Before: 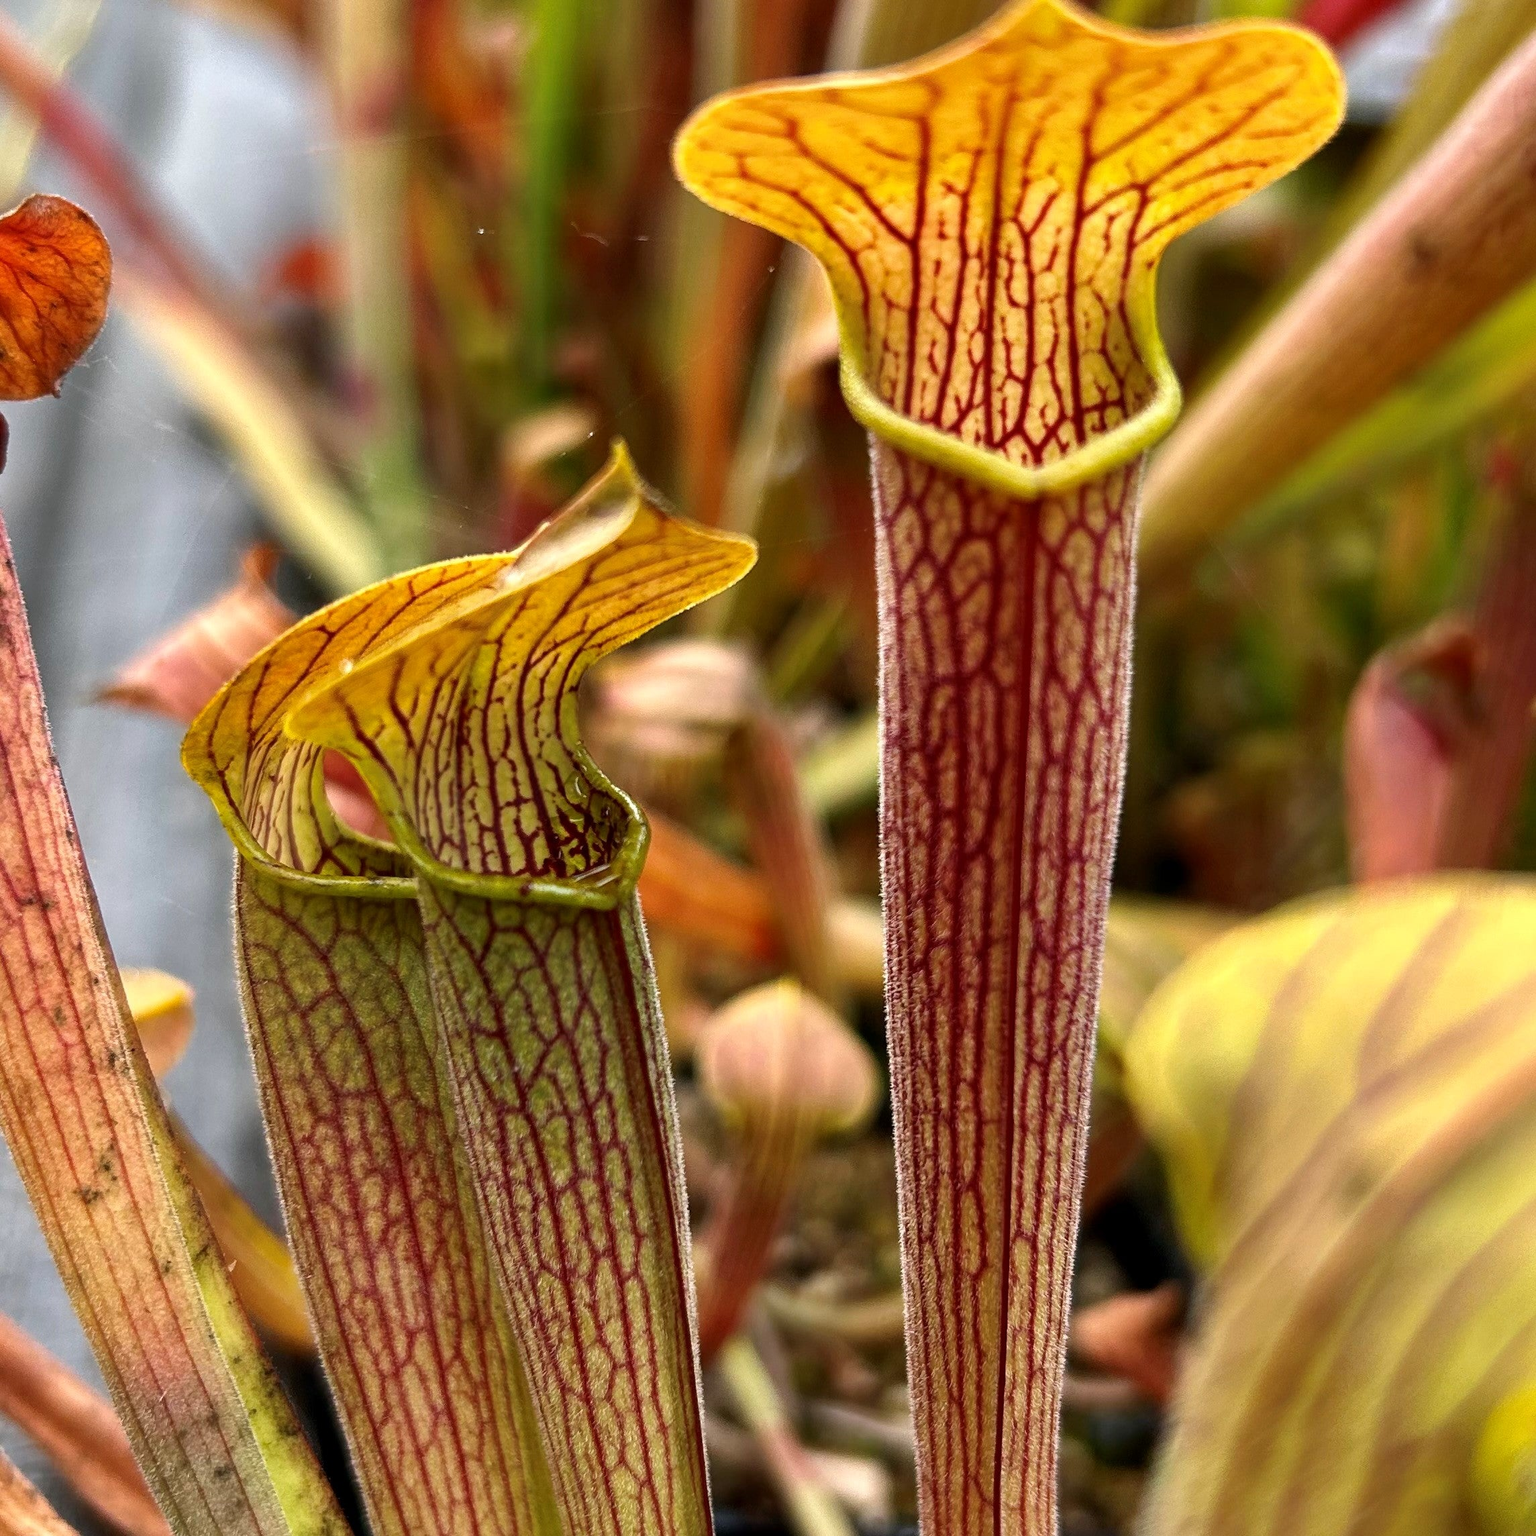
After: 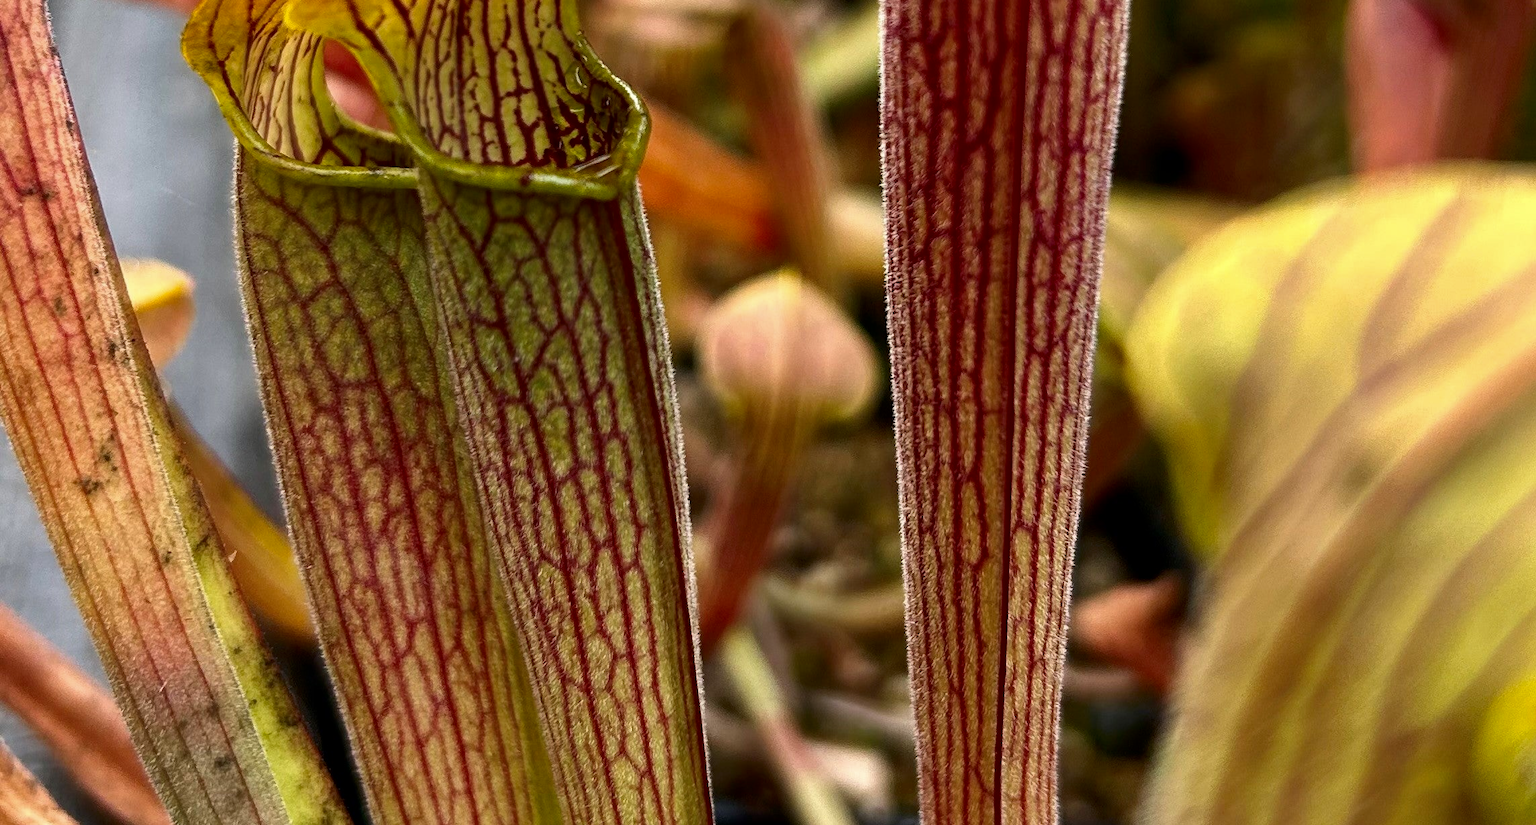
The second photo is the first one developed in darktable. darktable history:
contrast brightness saturation: brightness -0.09
crop and rotate: top 46.237%
